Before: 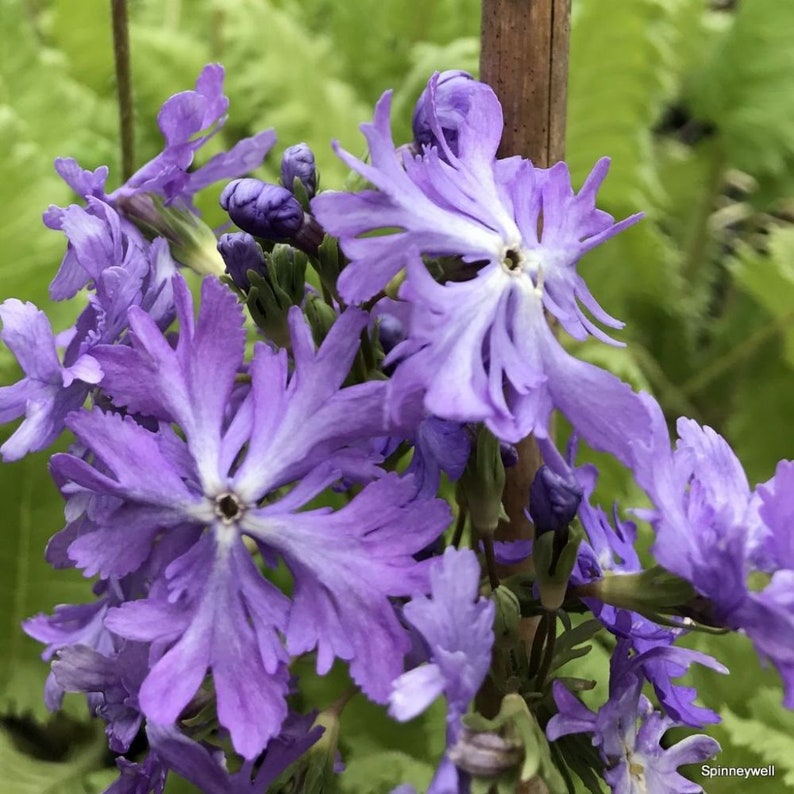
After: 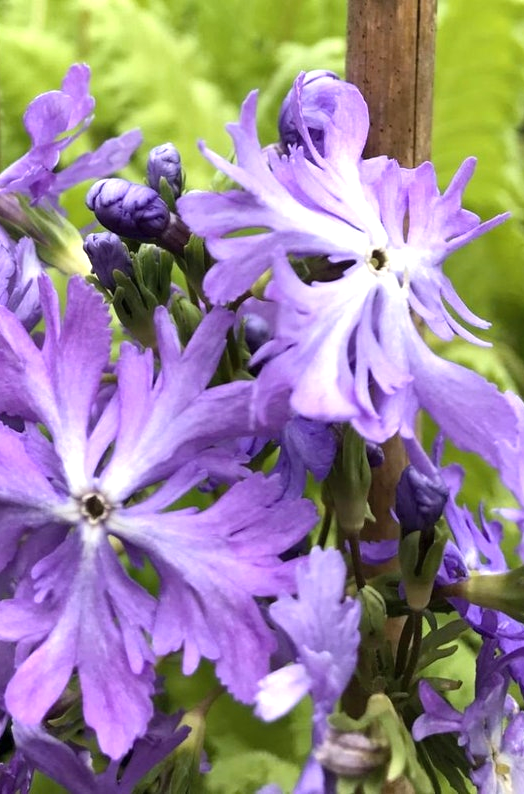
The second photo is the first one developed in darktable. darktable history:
exposure: exposure 0.608 EV, compensate highlight preservation false
color balance rgb: perceptual saturation grading › global saturation 0.19%, global vibrance 41.872%
contrast brightness saturation: saturation -0.169
crop: left 16.922%, right 16.993%
